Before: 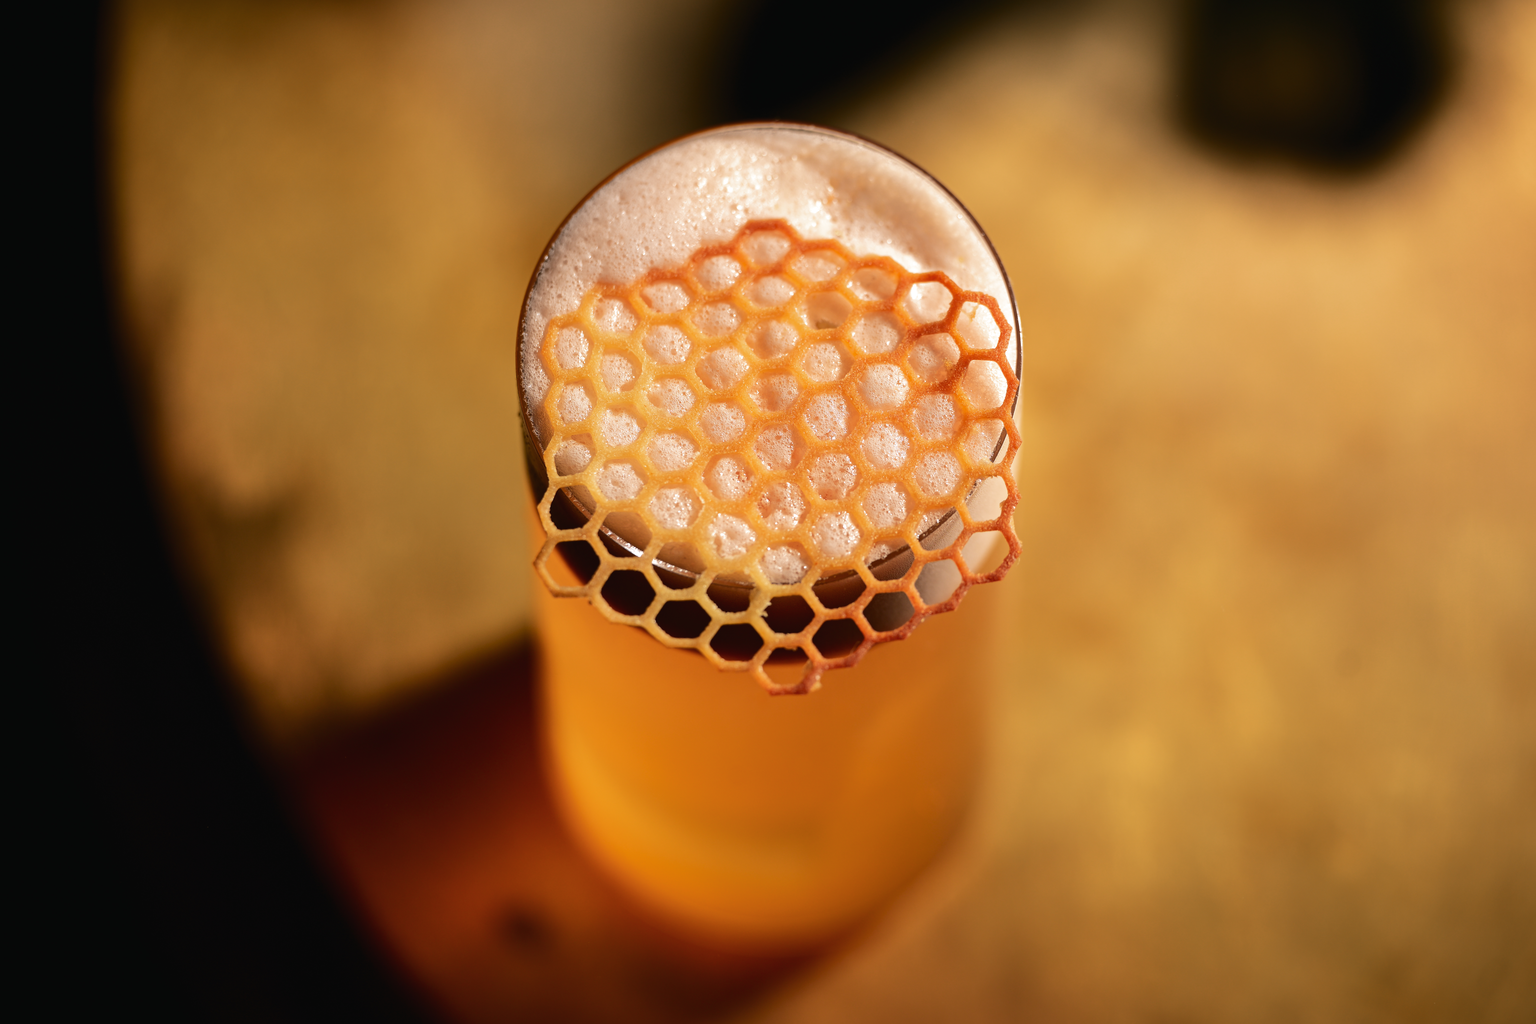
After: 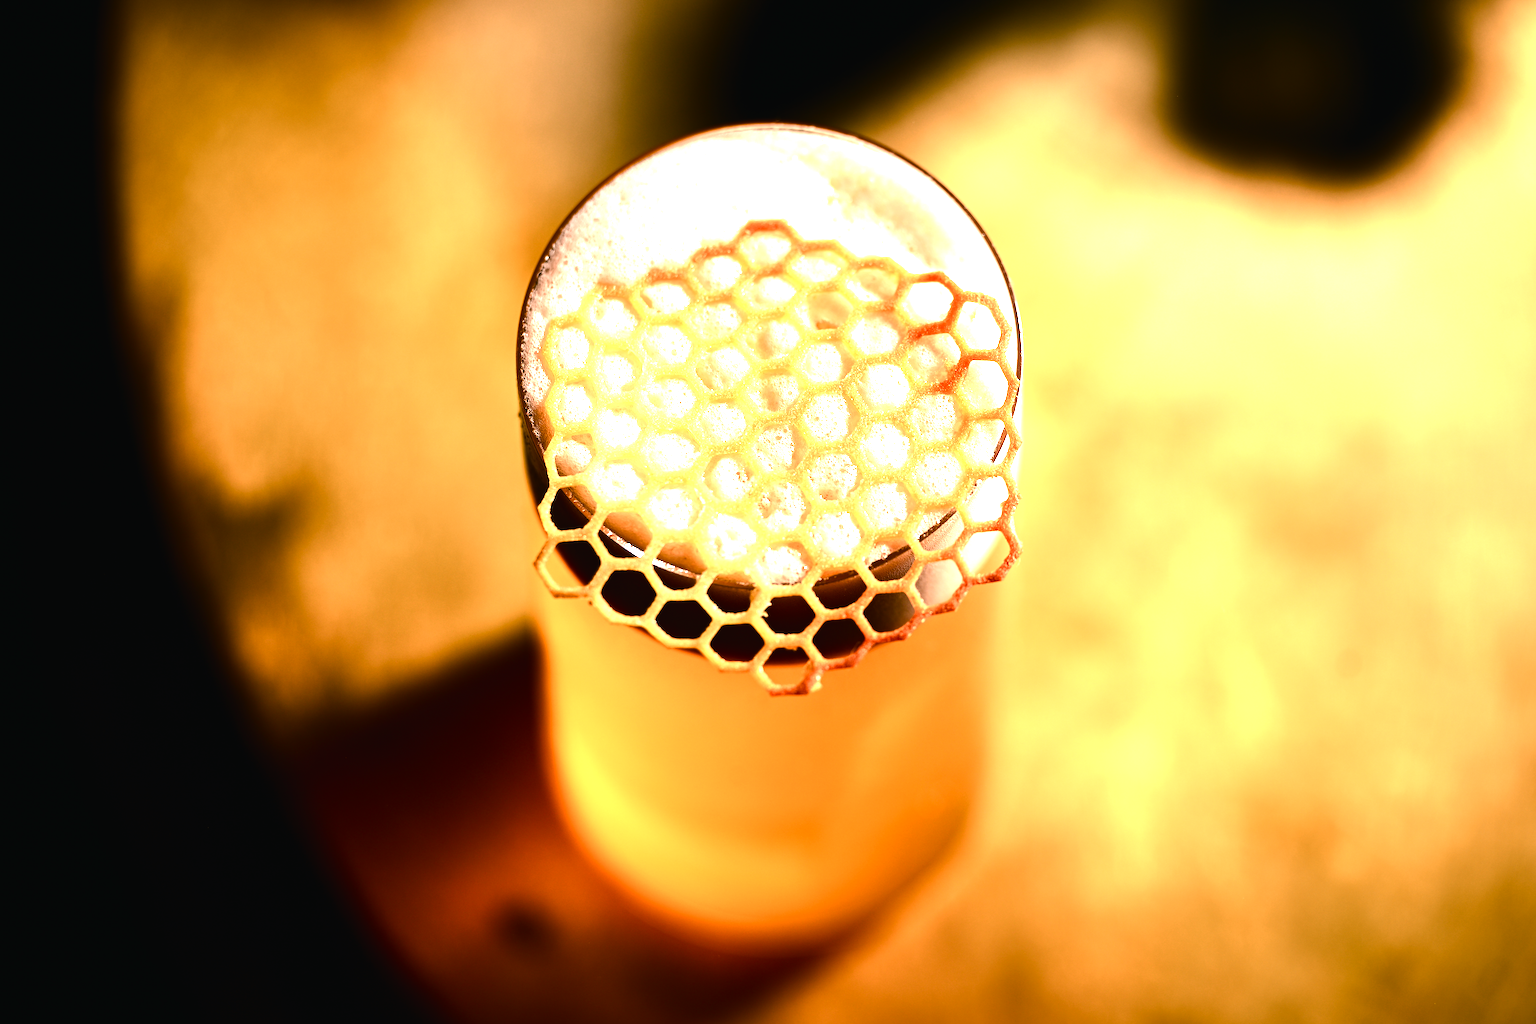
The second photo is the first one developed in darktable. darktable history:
exposure: exposure 0.6 EV, compensate highlight preservation false
white balance: red 0.988, blue 1.017
color balance rgb: shadows lift › chroma 1%, shadows lift › hue 217.2°, power › hue 310.8°, highlights gain › chroma 2%, highlights gain › hue 44.4°, global offset › luminance 0.25%, global offset › hue 171.6°, perceptual saturation grading › global saturation 14.09%, perceptual saturation grading › highlights -30%, perceptual saturation grading › shadows 50.67%, global vibrance 25%, contrast 20%
tone equalizer: -8 EV -0.75 EV, -7 EV -0.7 EV, -6 EV -0.6 EV, -5 EV -0.4 EV, -3 EV 0.4 EV, -2 EV 0.6 EV, -1 EV 0.7 EV, +0 EV 0.75 EV, edges refinement/feathering 500, mask exposure compensation -1.57 EV, preserve details no
